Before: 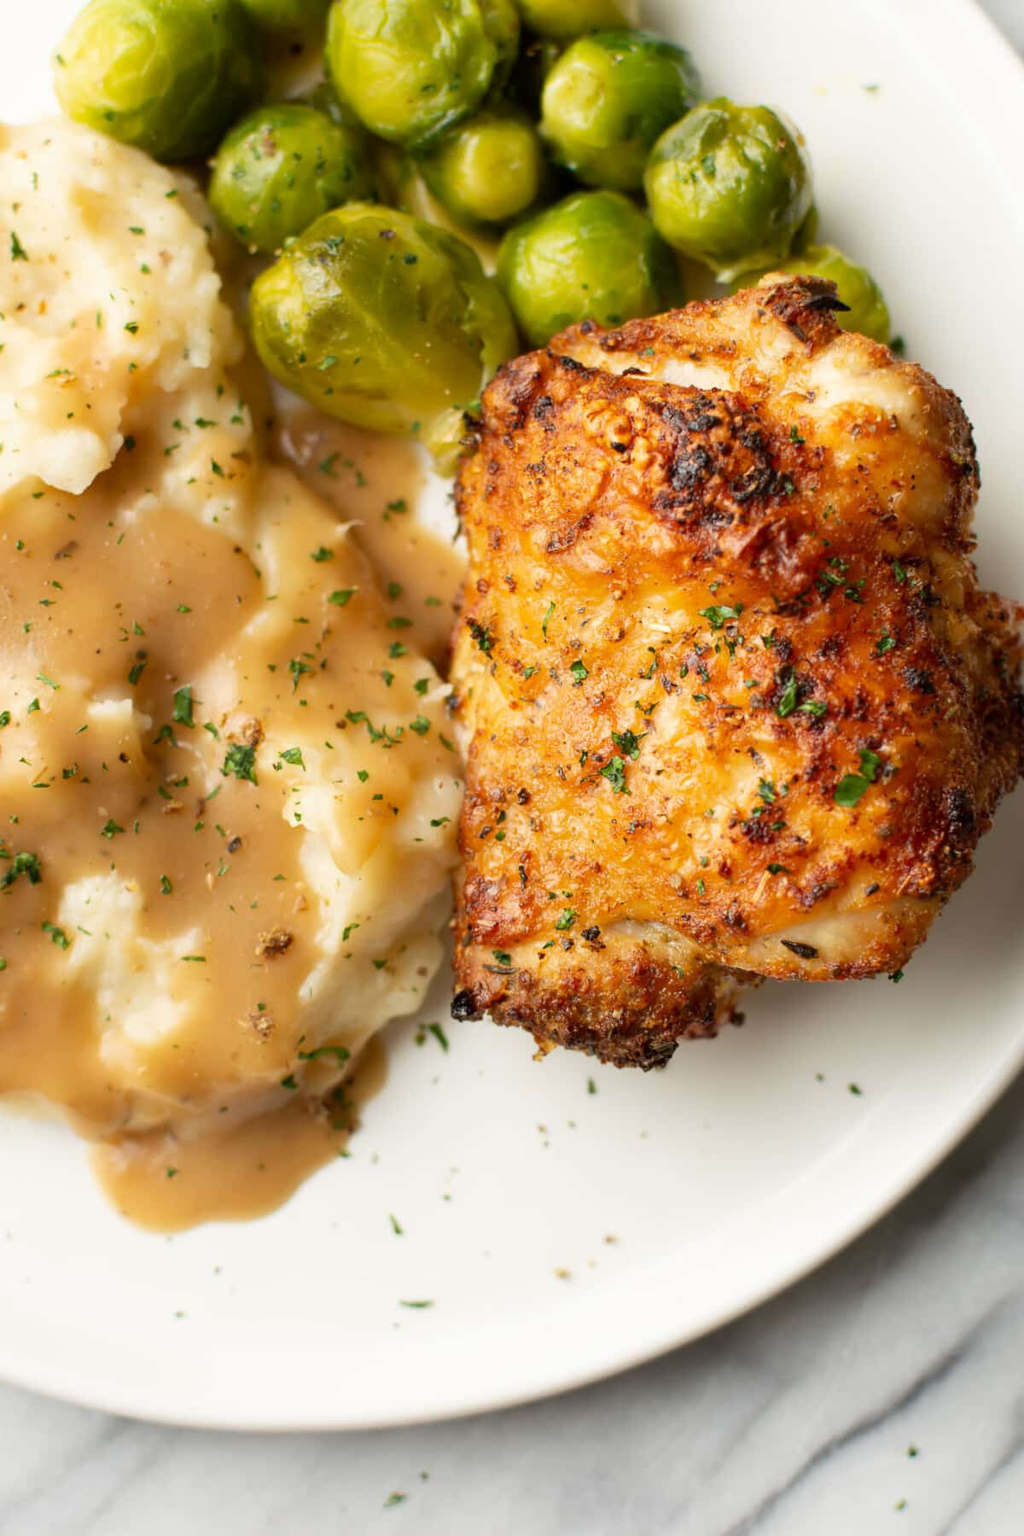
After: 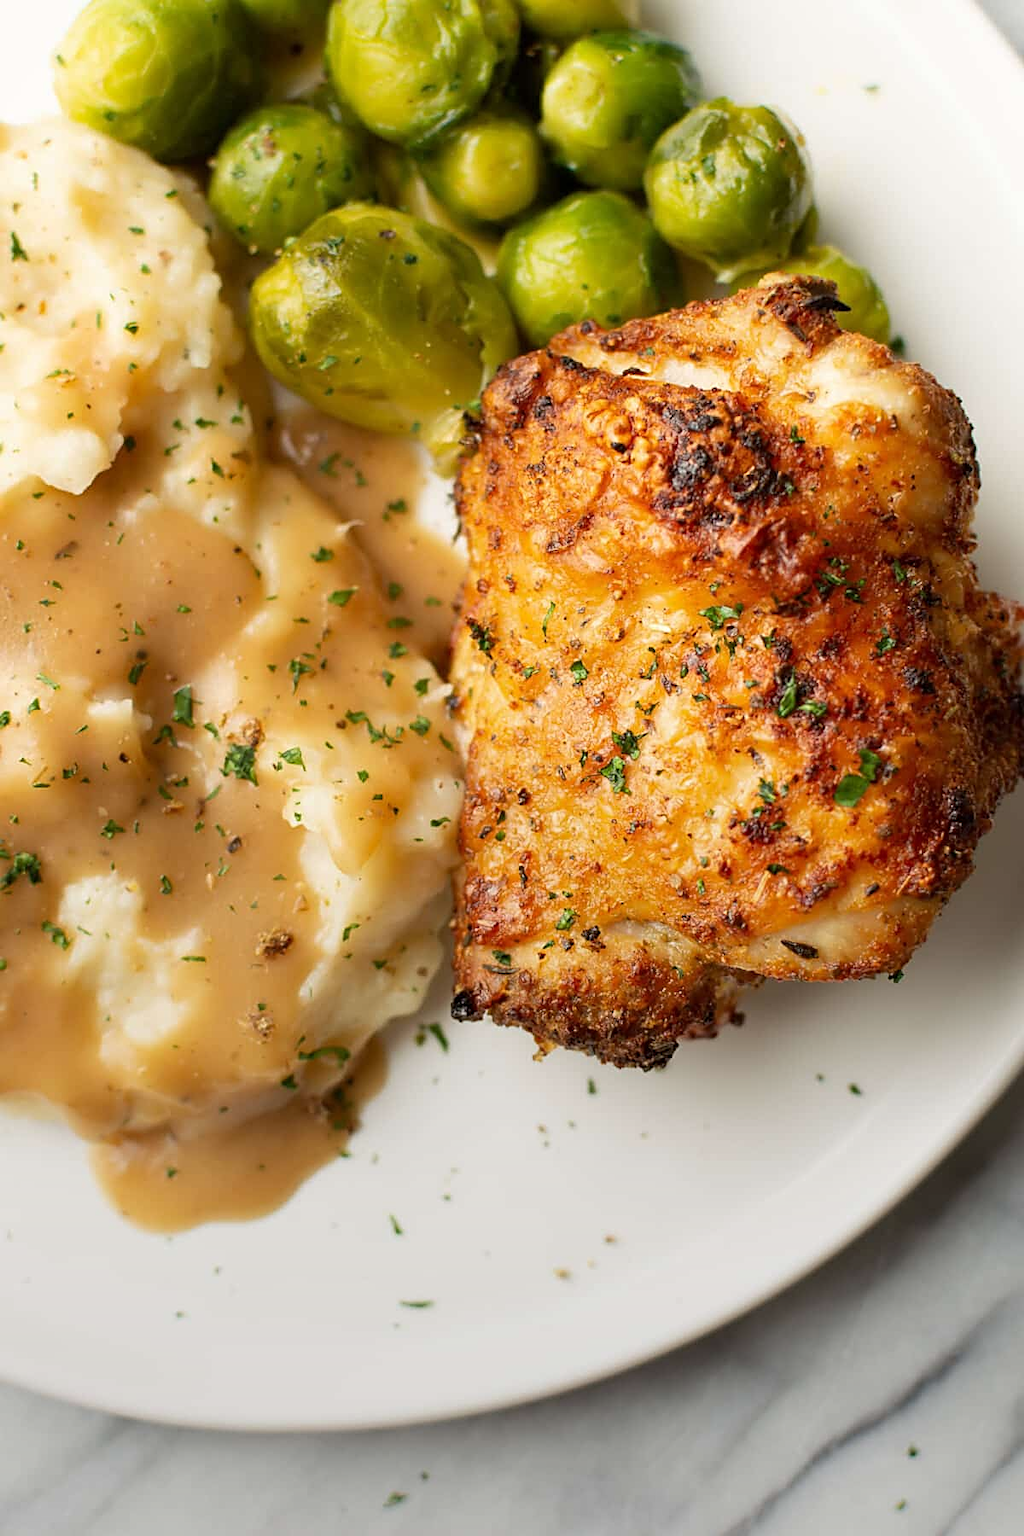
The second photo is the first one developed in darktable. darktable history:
graduated density: rotation -180°, offset 27.42
sharpen: on, module defaults
